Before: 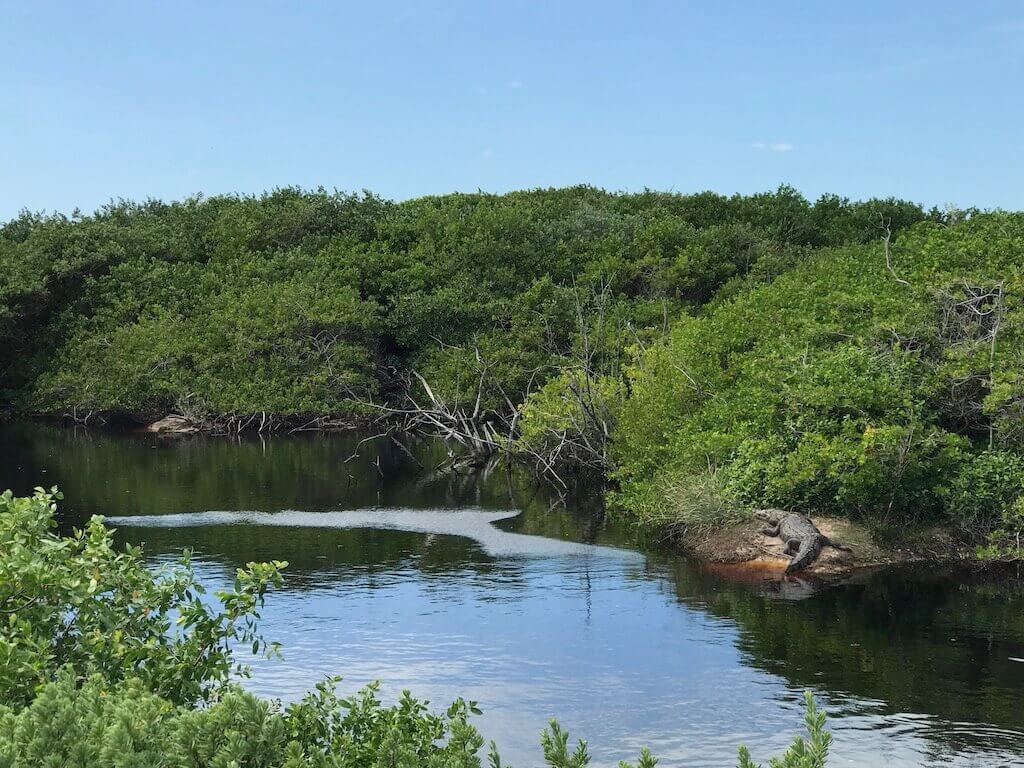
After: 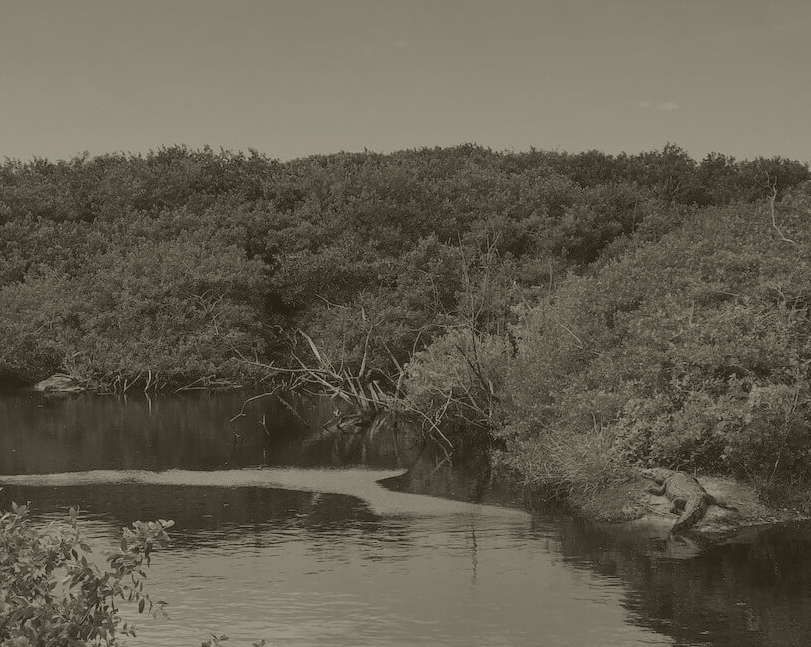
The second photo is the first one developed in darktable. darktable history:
crop: left 11.225%, top 5.381%, right 9.565%, bottom 10.314%
shadows and highlights: low approximation 0.01, soften with gaussian
white balance: red 1.009, blue 1.027
colorize: hue 41.44°, saturation 22%, source mix 60%, lightness 10.61%
